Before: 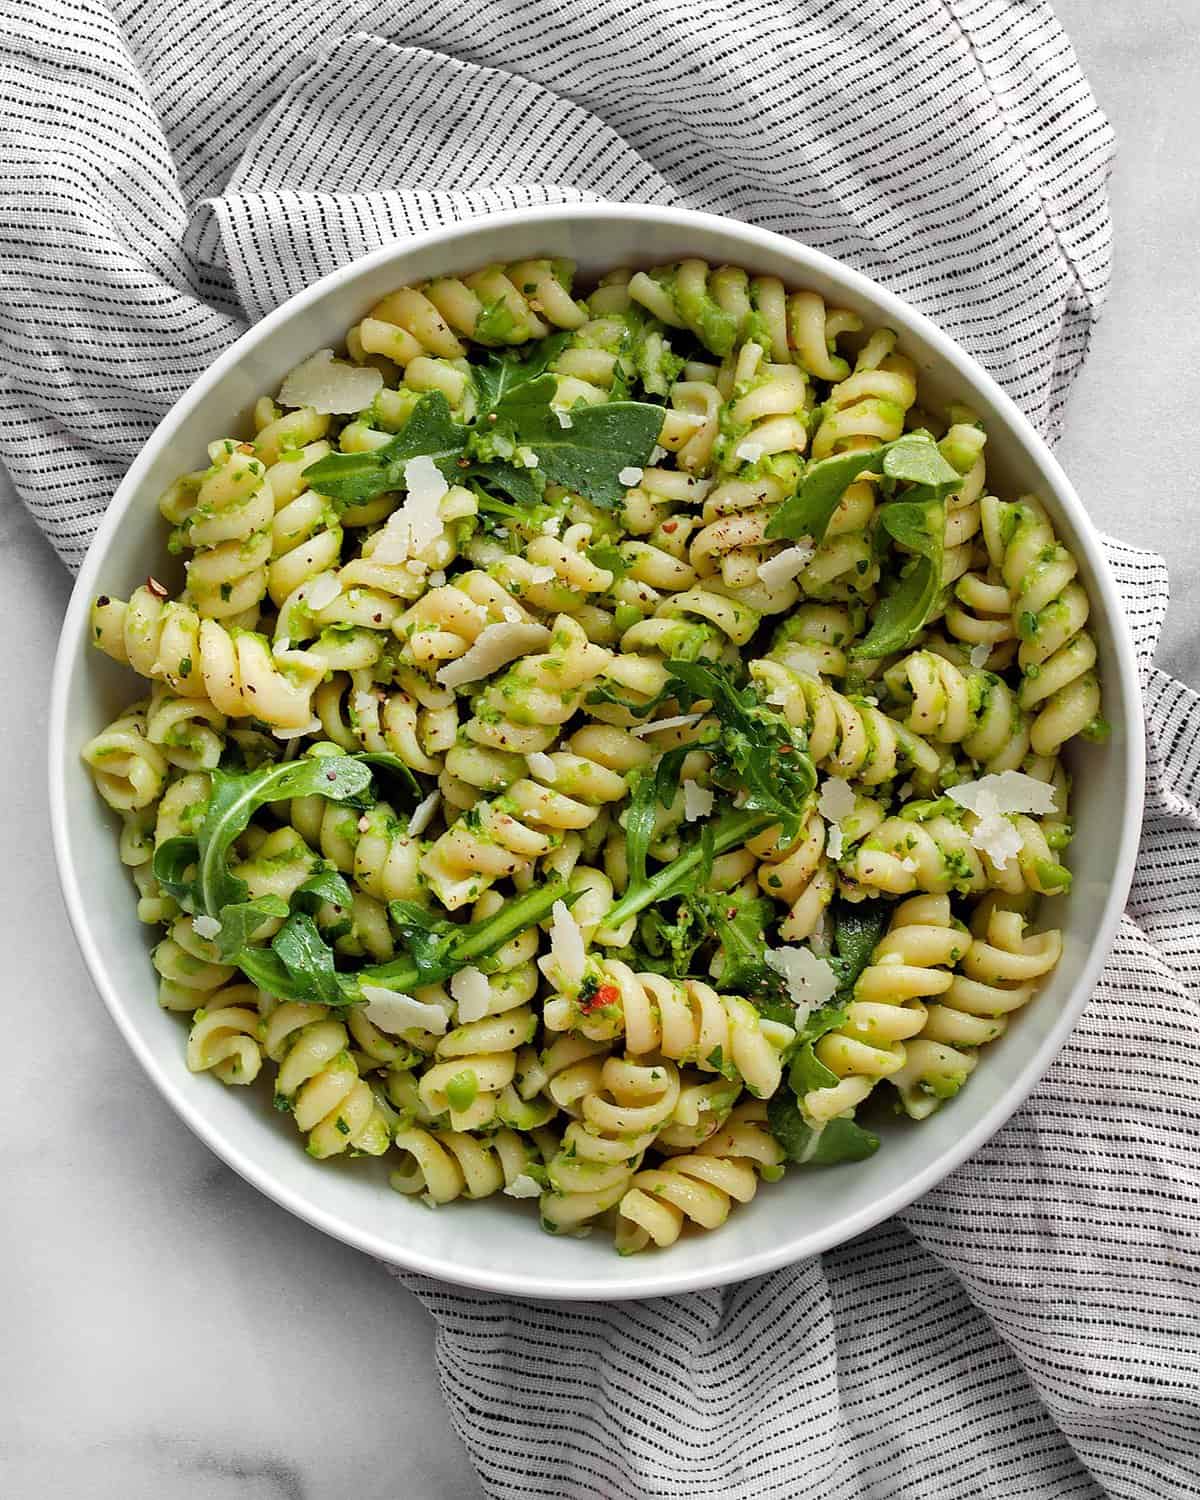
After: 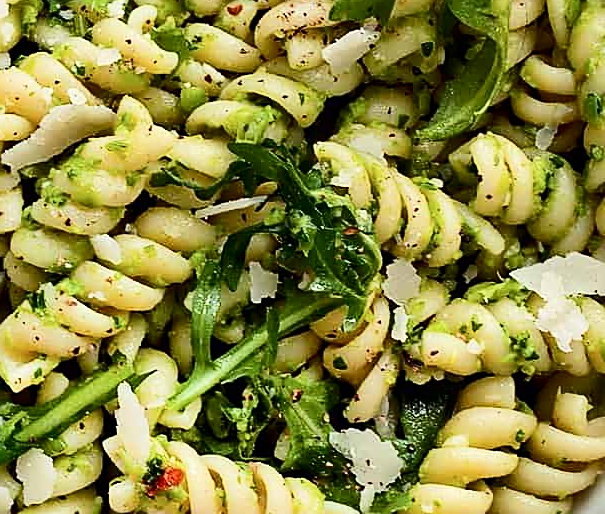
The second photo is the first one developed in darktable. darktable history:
contrast brightness saturation: contrast 0.288
sharpen: on, module defaults
crop: left 36.323%, top 34.586%, right 13.221%, bottom 31.139%
